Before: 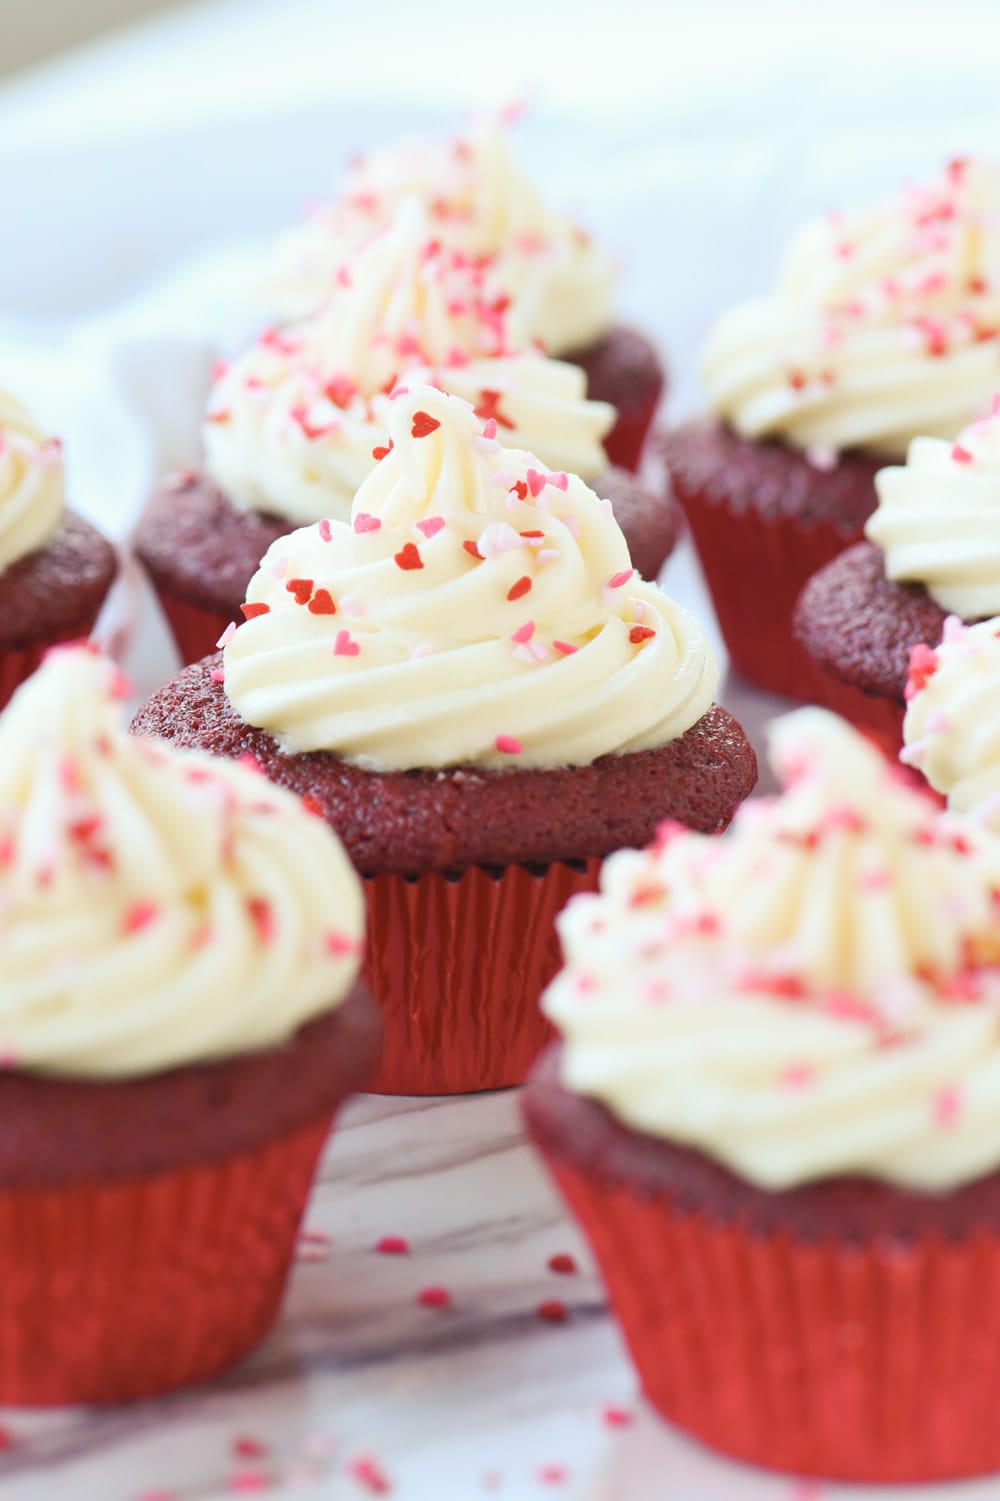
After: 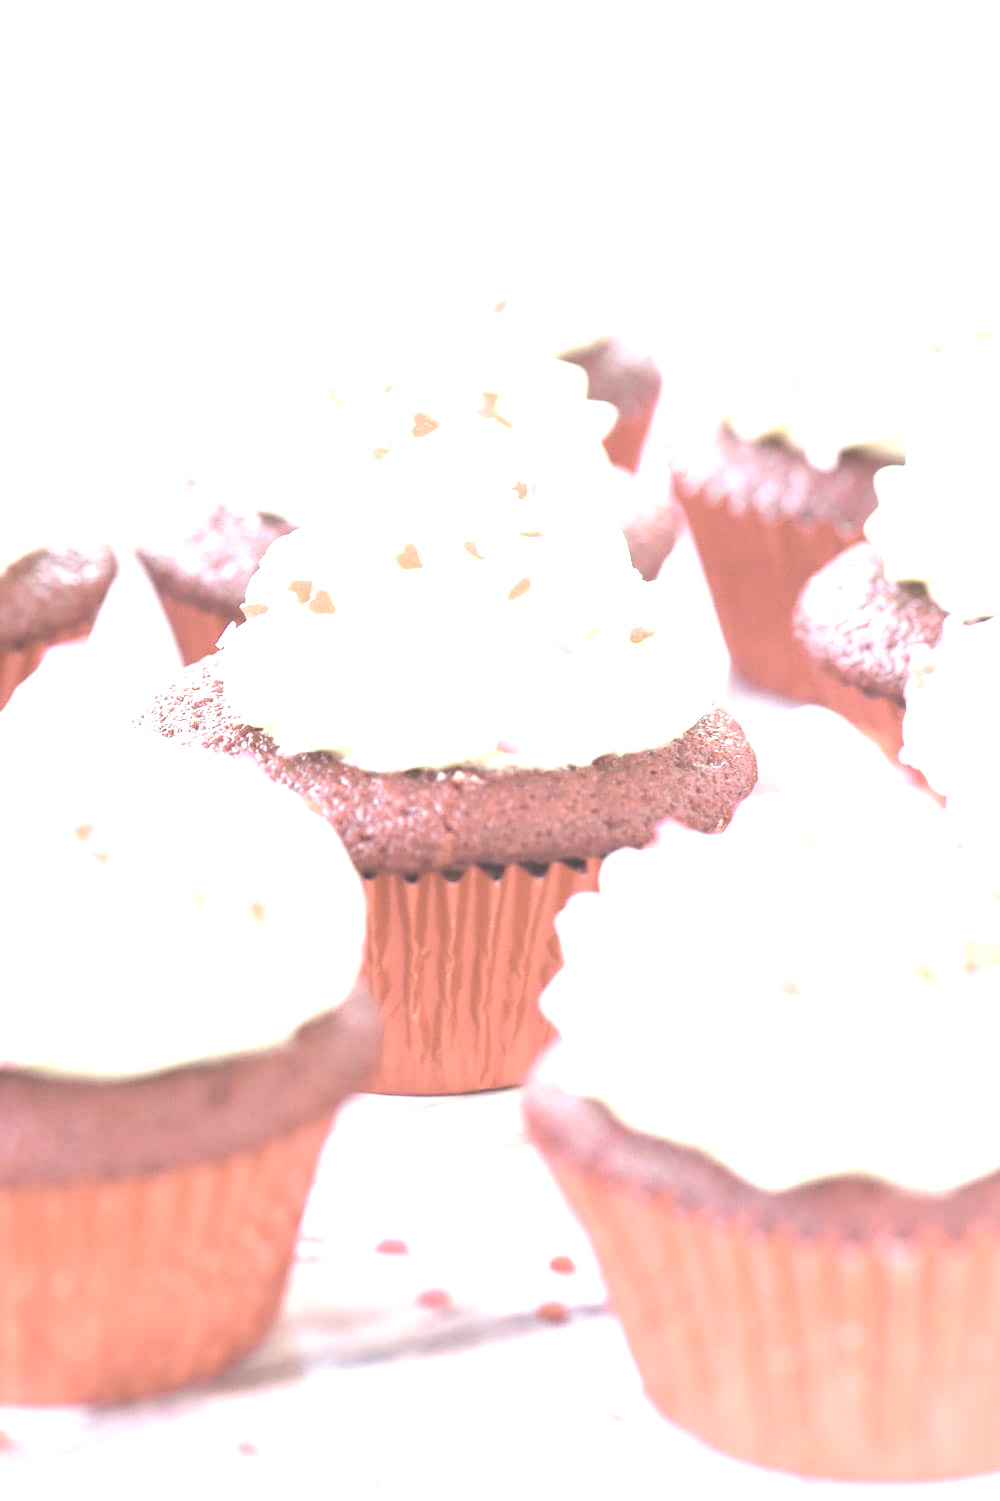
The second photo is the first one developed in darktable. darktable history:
exposure: exposure 2.245 EV, compensate highlight preservation false
contrast brightness saturation: brightness 0.188, saturation -0.489
